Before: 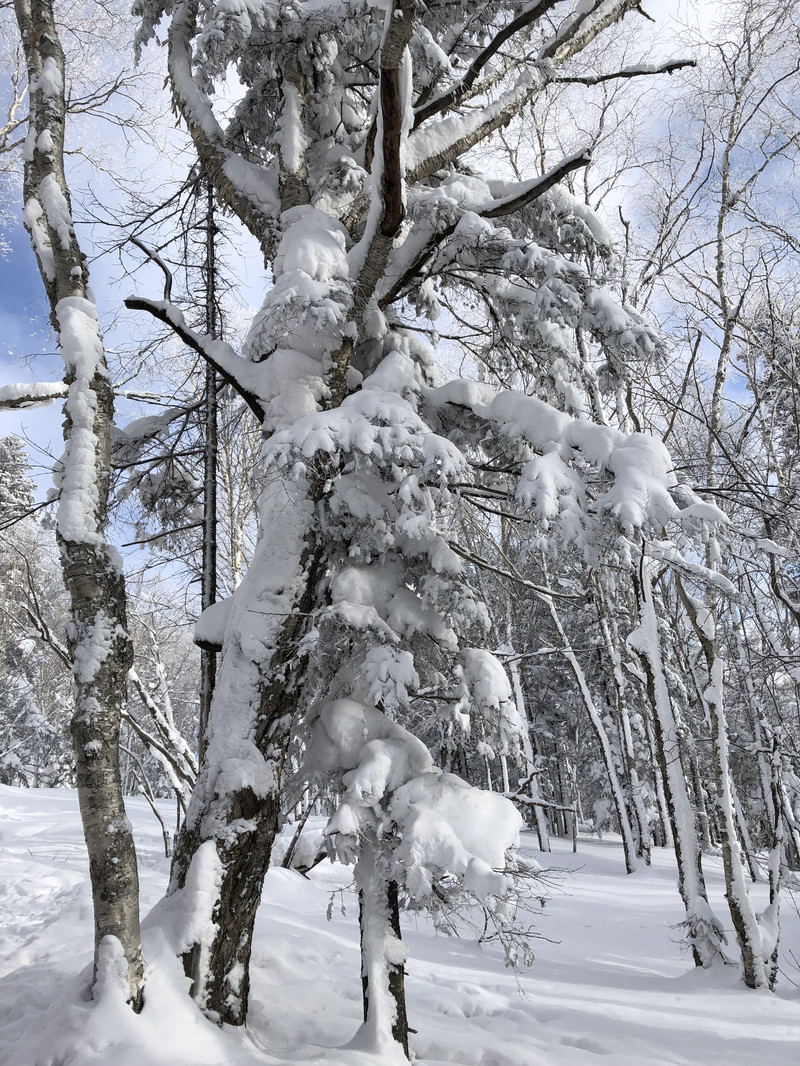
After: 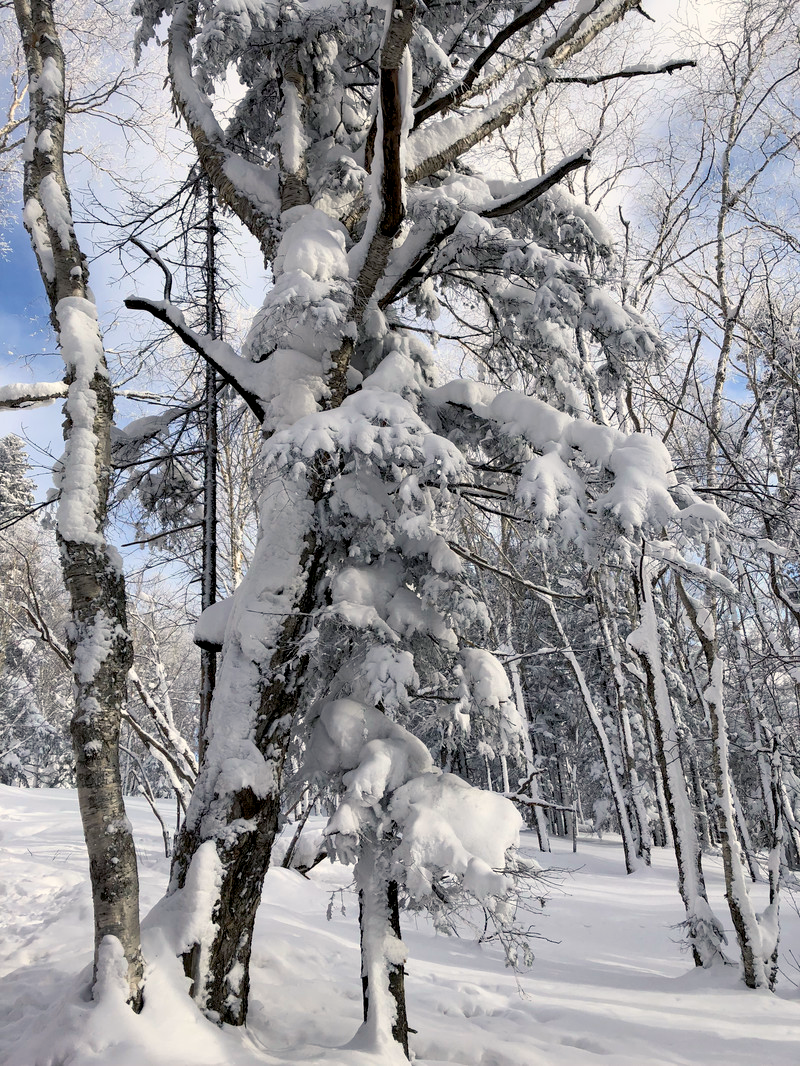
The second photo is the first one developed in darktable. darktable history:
color balance rgb: power › chroma 0.507%, power › hue 262.59°, highlights gain › chroma 3.047%, highlights gain › hue 76.28°, global offset › luminance -0.867%, perceptual saturation grading › global saturation 0.234%, global vibrance 20%
